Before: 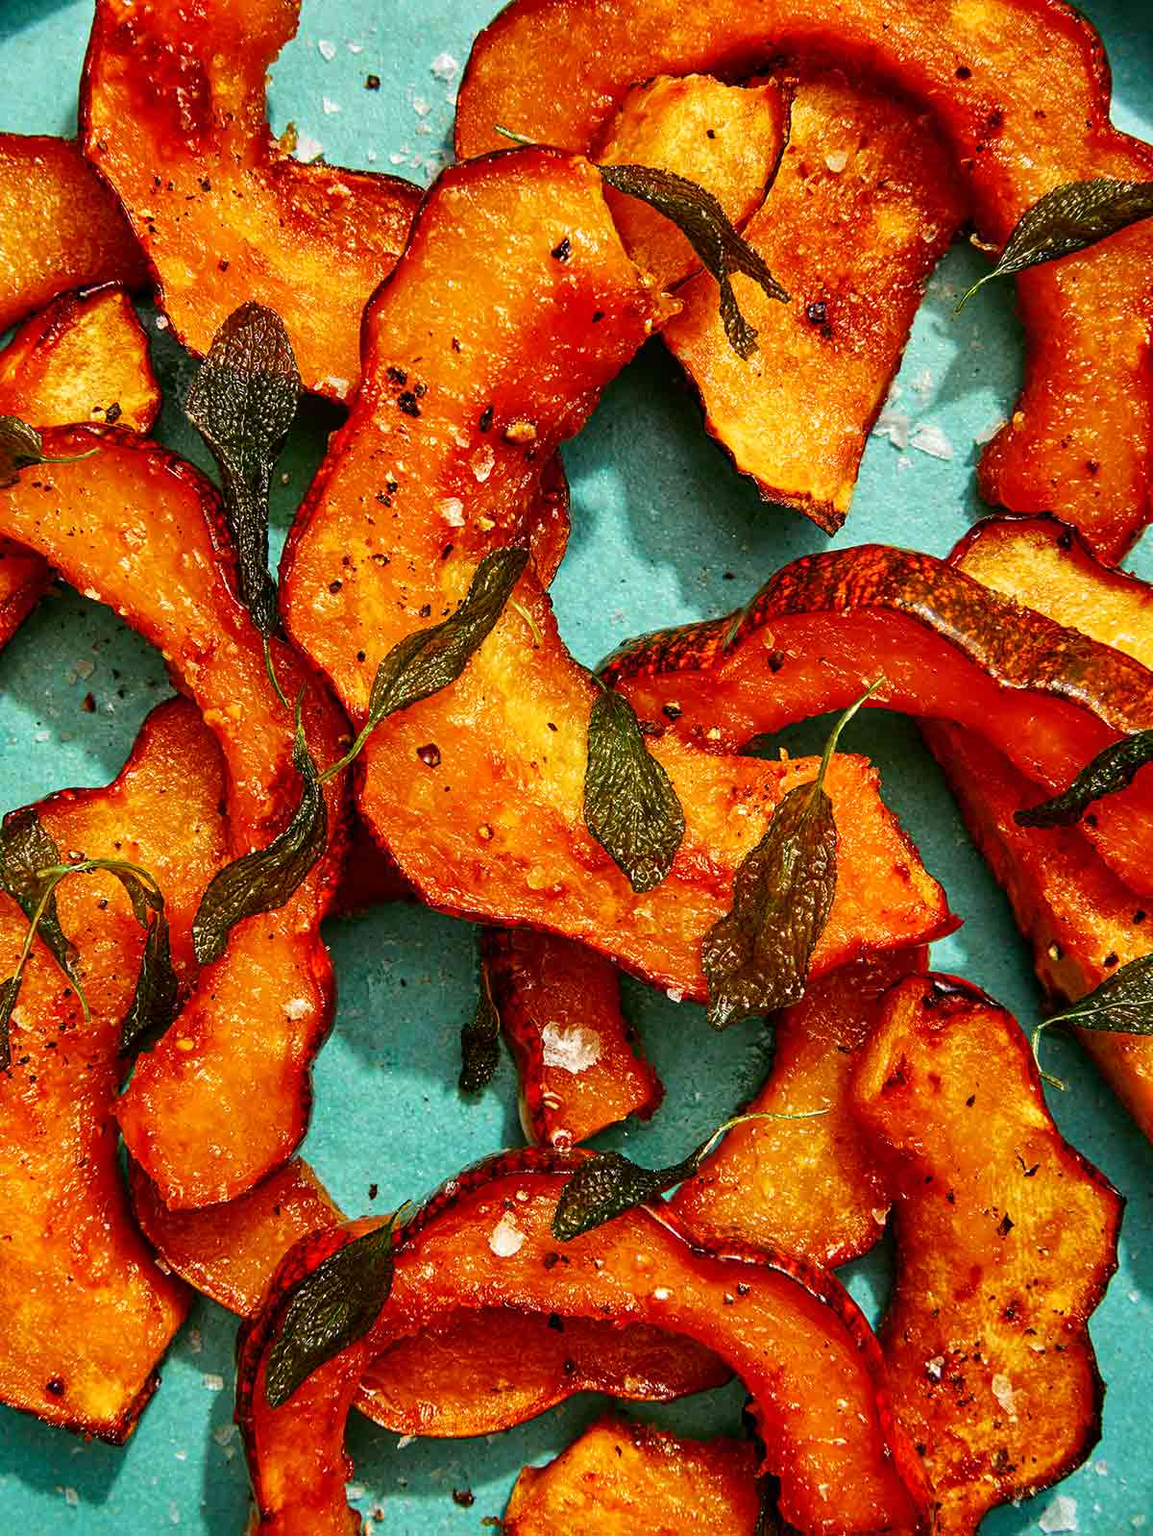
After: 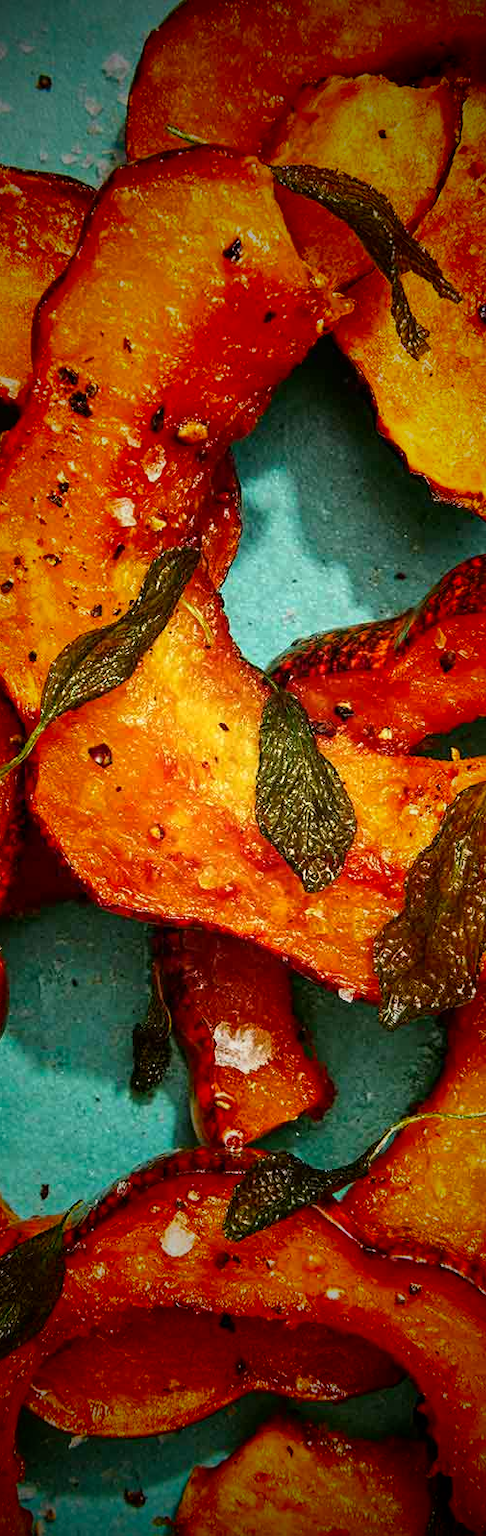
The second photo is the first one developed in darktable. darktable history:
vignetting: fall-off start 15.9%, fall-off radius 100%, brightness -1, saturation 0.5, width/height ratio 0.719
crop: left 28.583%, right 29.231%
